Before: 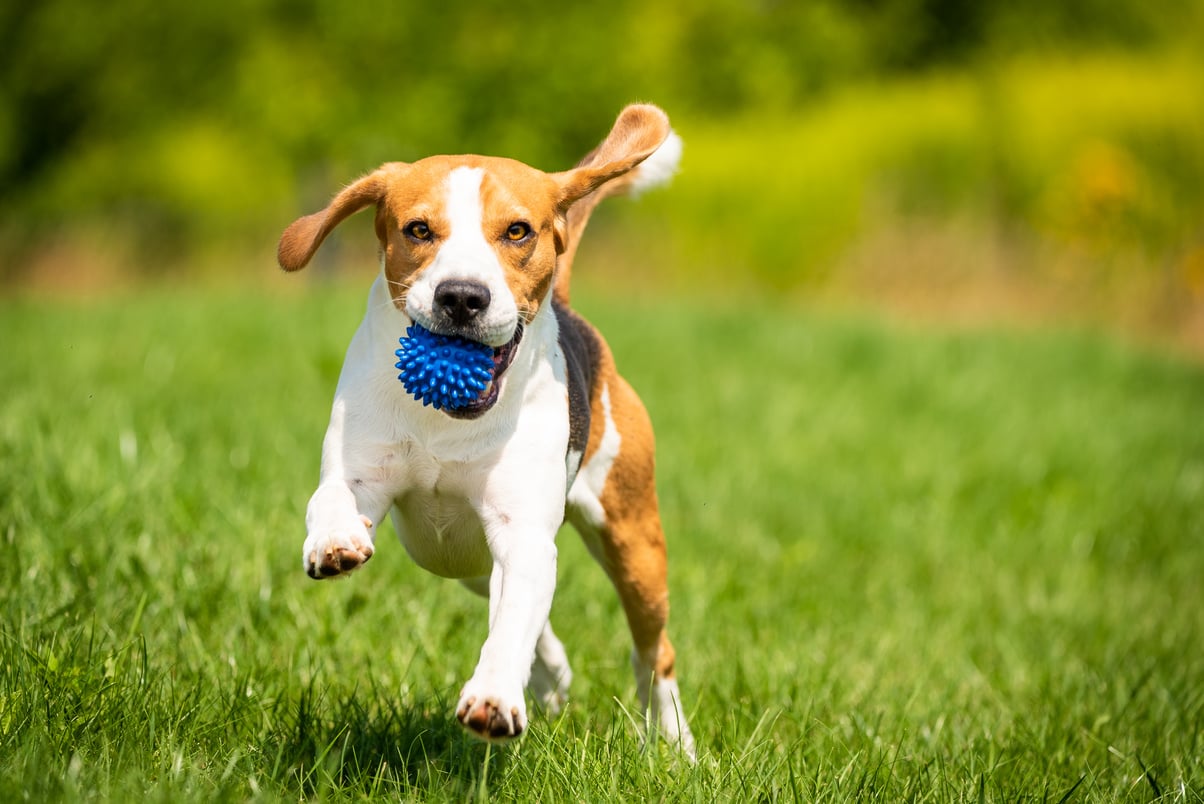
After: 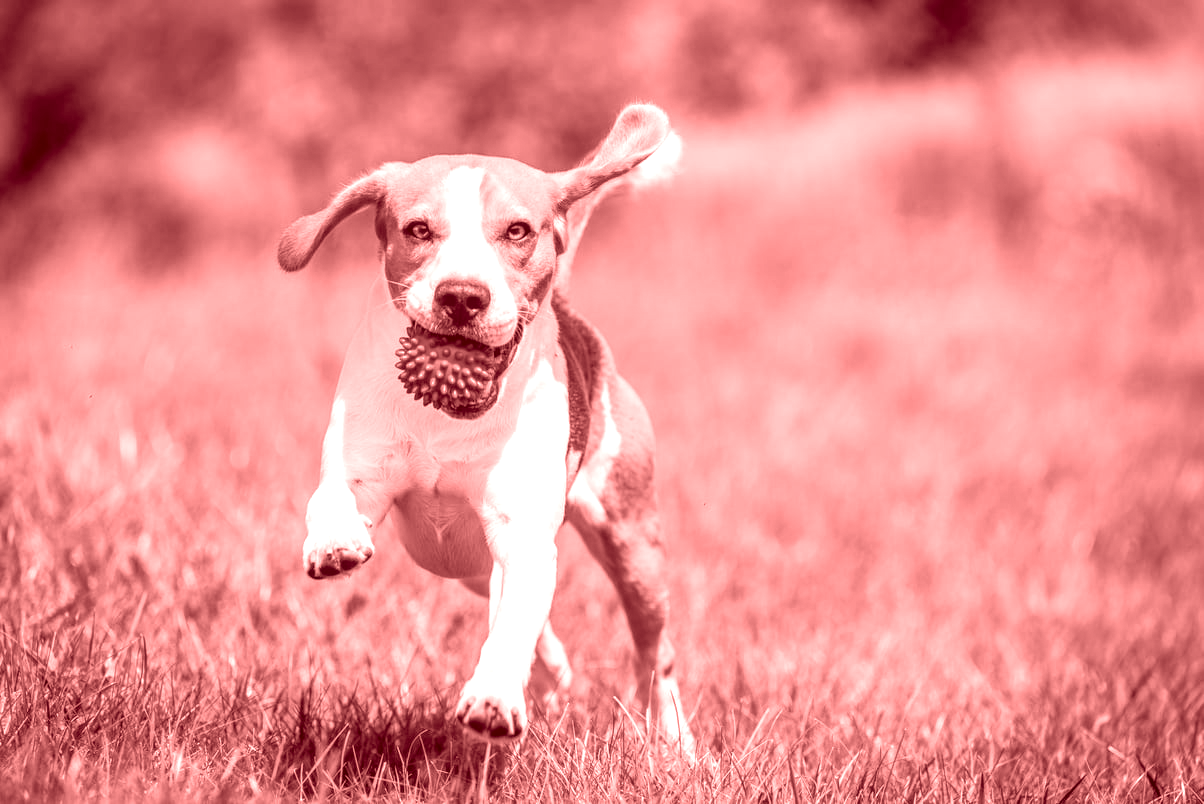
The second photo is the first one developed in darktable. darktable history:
local contrast: highlights 61%, detail 143%, midtone range 0.428
colorize: saturation 60%, source mix 100%
